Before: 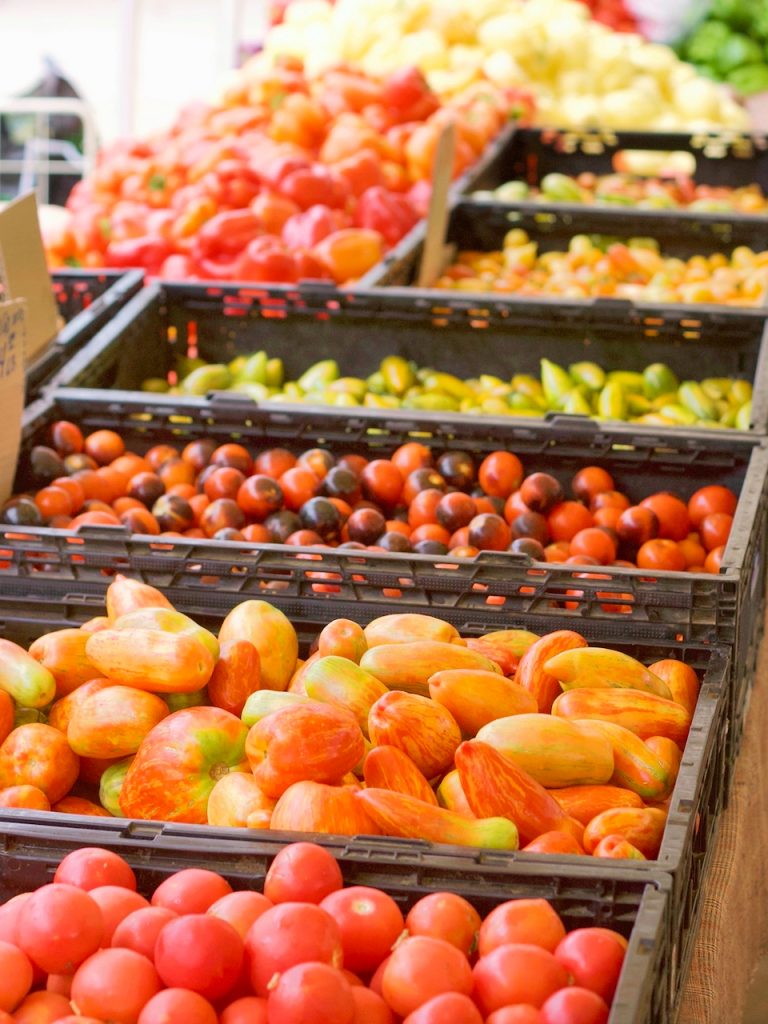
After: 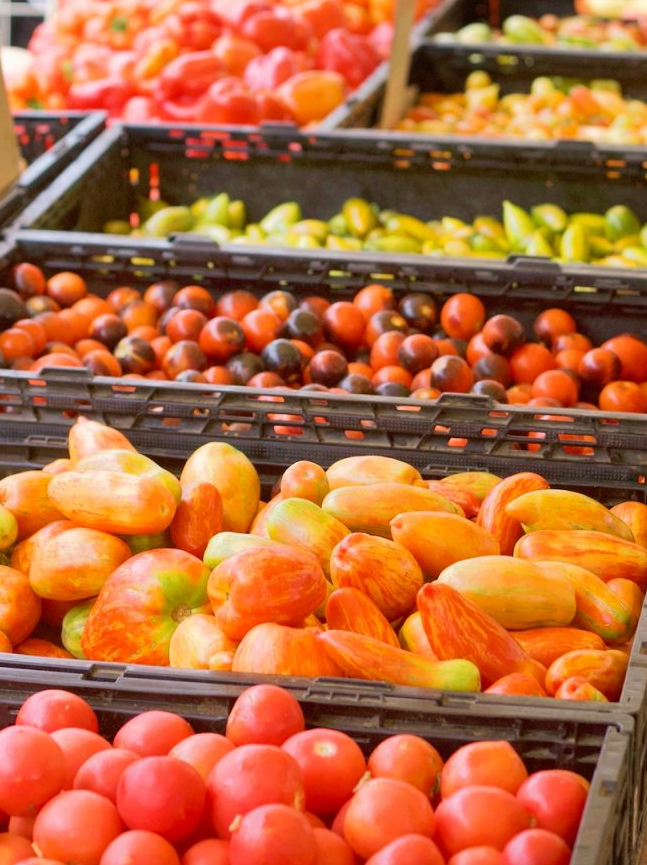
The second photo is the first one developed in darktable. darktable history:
crop and rotate: left 4.986%, top 15.469%, right 10.701%
